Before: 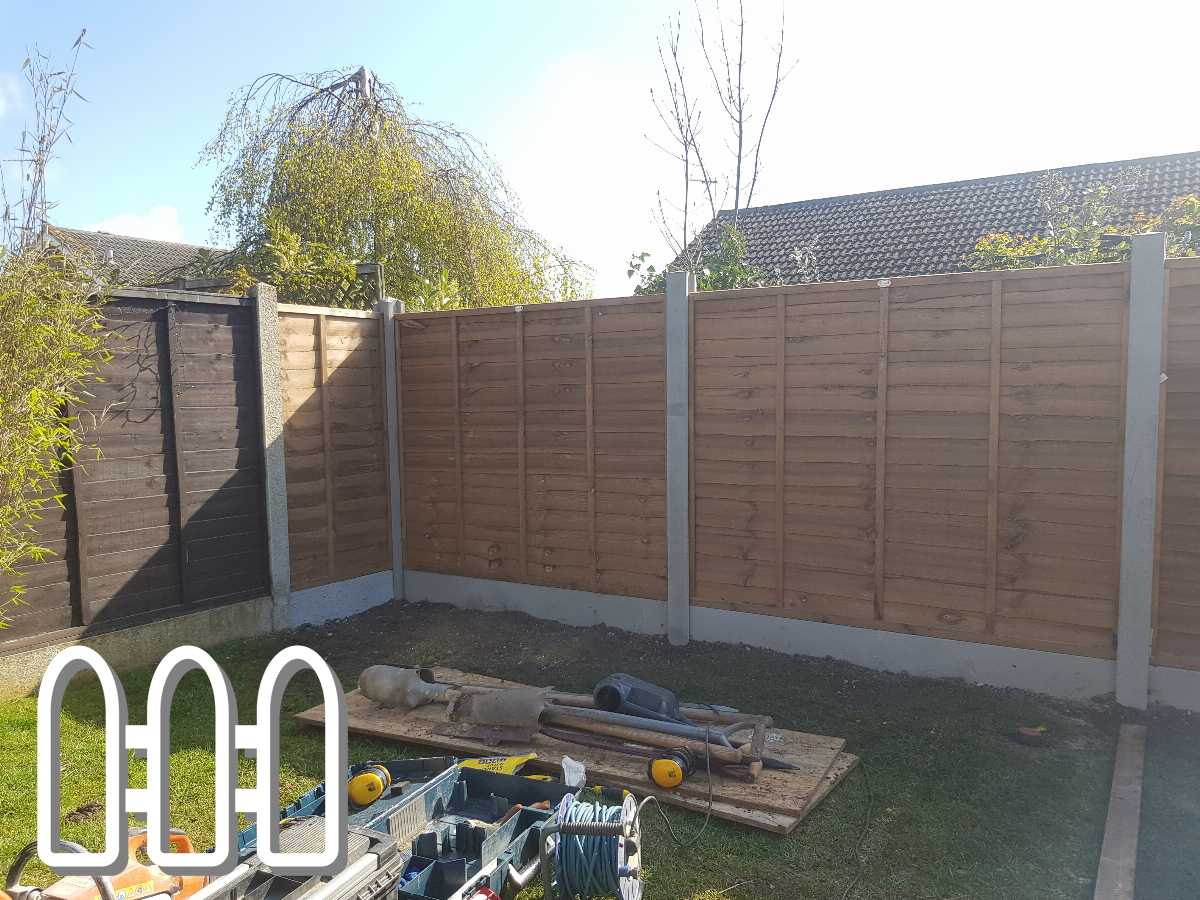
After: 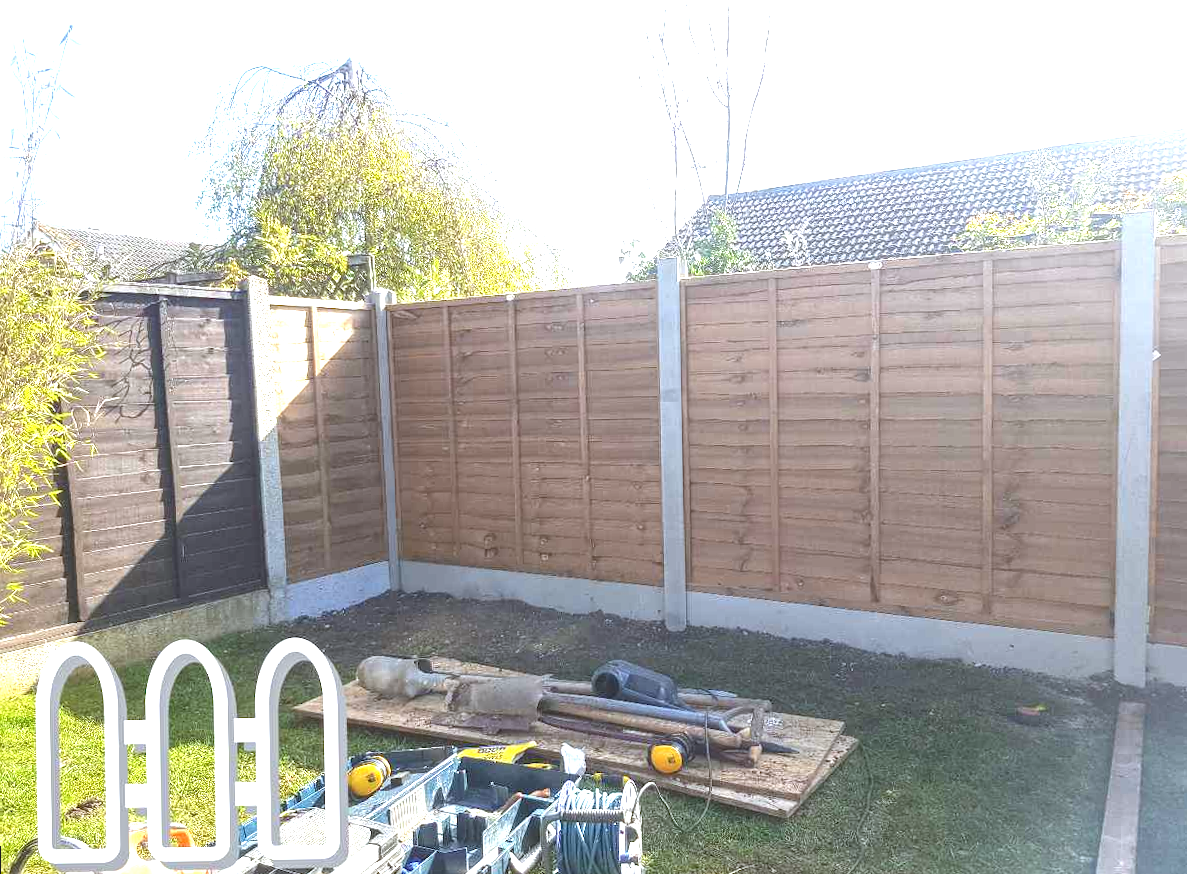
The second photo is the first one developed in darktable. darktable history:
rotate and perspective: rotation -1°, crop left 0.011, crop right 0.989, crop top 0.025, crop bottom 0.975
local contrast: on, module defaults
exposure: black level correction 0, exposure 1.3 EV, compensate highlight preservation false
white balance: red 0.967, blue 1.049
